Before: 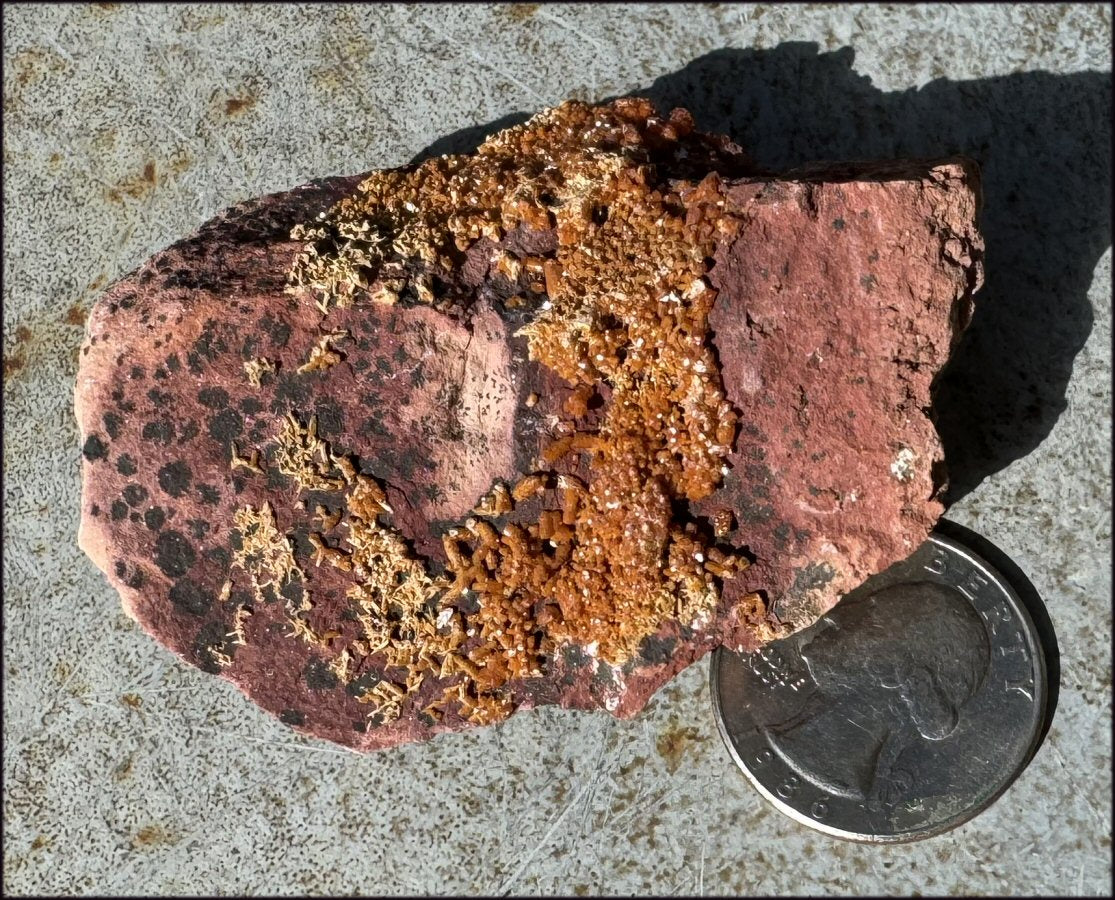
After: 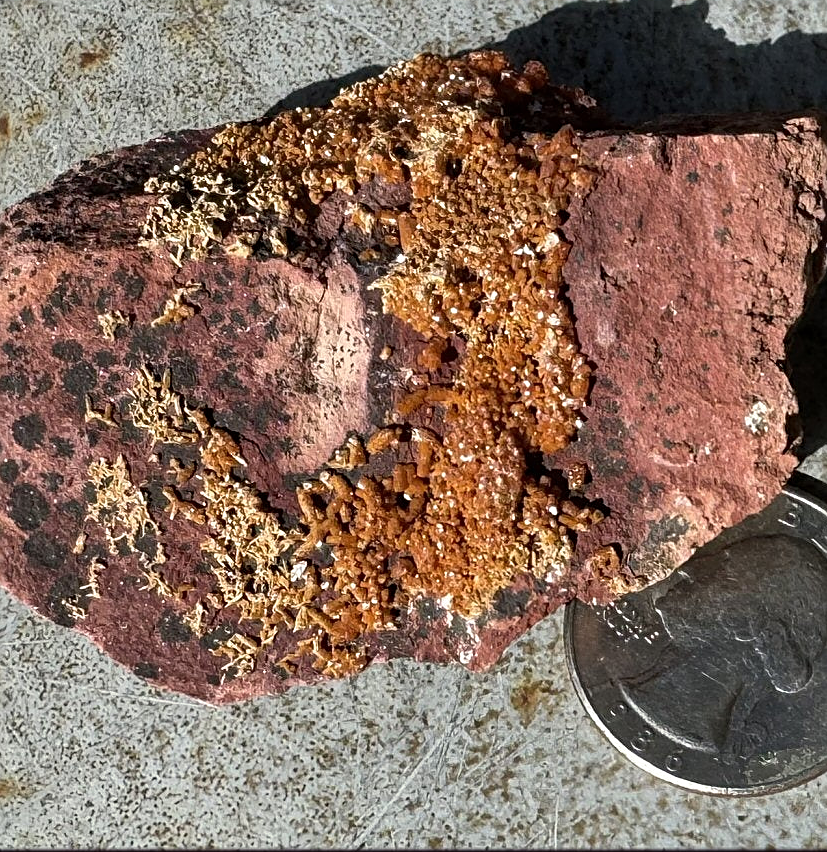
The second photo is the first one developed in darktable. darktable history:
crop and rotate: left 13.15%, top 5.251%, right 12.609%
split-toning: shadows › saturation 0.61, highlights › saturation 0.58, balance -28.74, compress 87.36%
sharpen: on, module defaults
